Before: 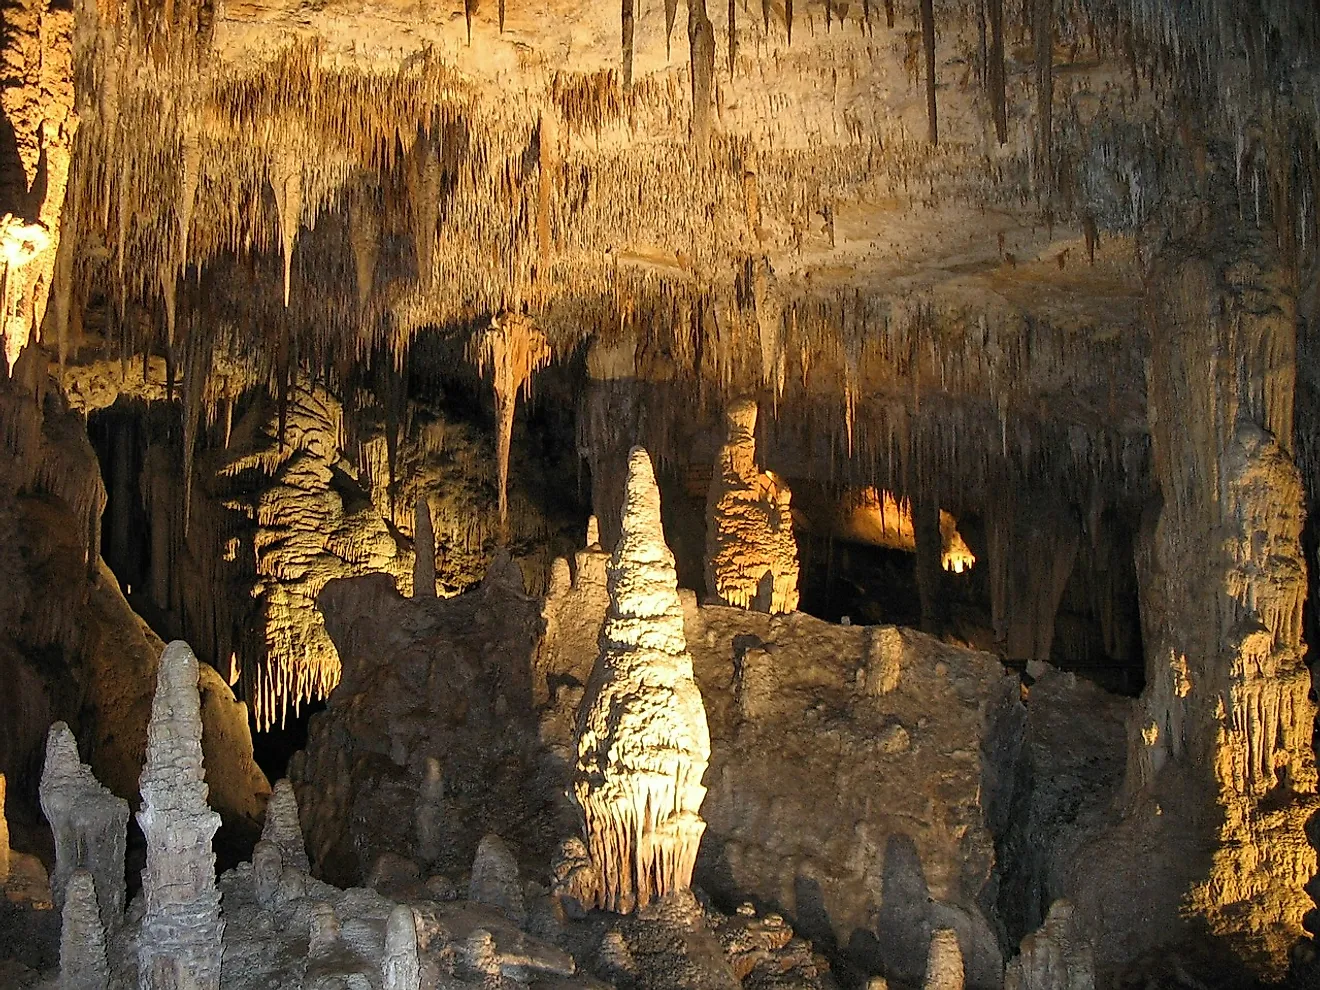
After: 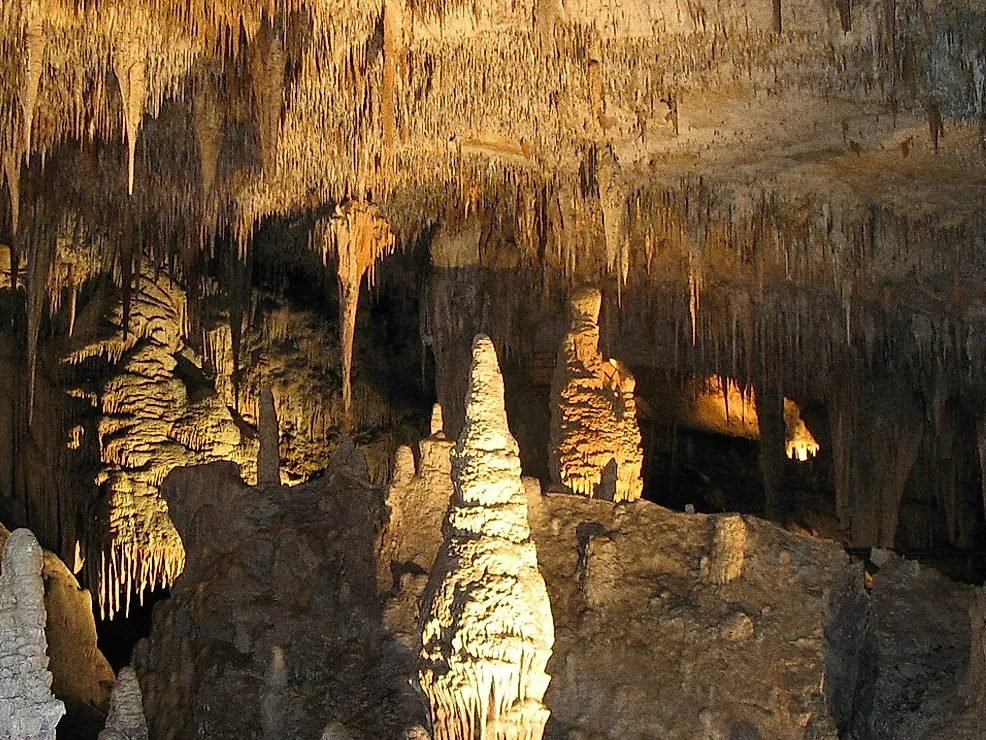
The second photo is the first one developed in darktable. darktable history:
crop and rotate: left 11.831%, top 11.346%, right 13.429%, bottom 13.899%
grain: coarseness 0.09 ISO, strength 40%
